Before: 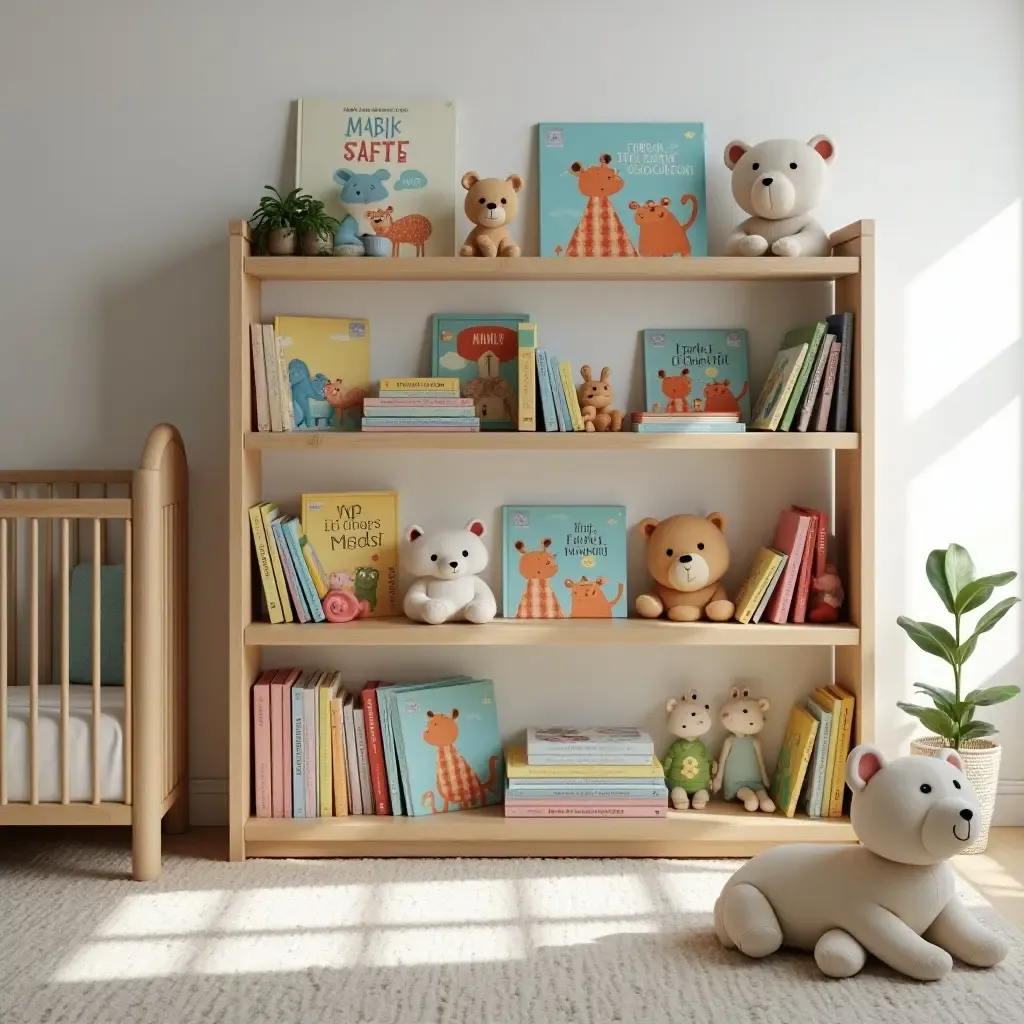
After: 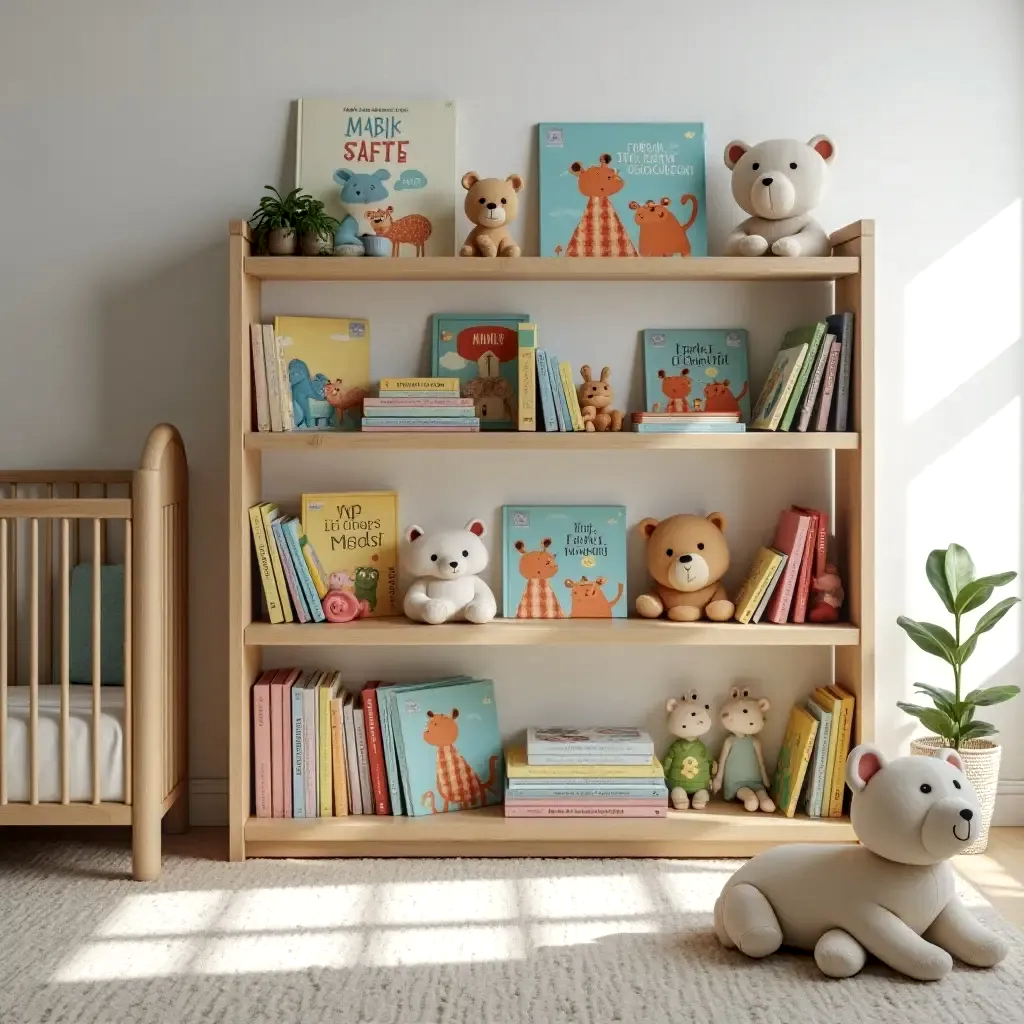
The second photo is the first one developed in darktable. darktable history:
exposure: black level correction 0, exposure 0 EV, compensate highlight preservation false
local contrast: on, module defaults
